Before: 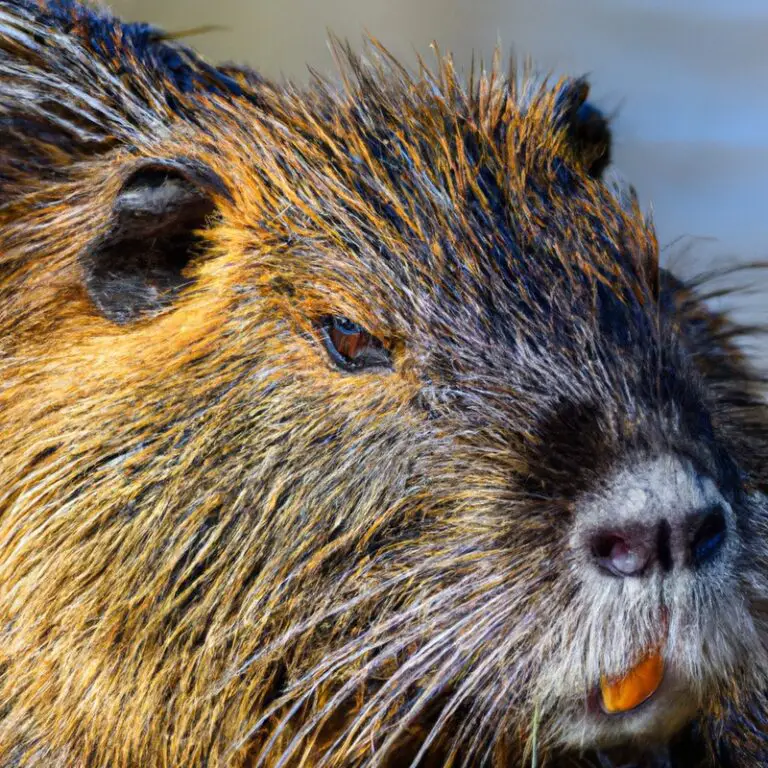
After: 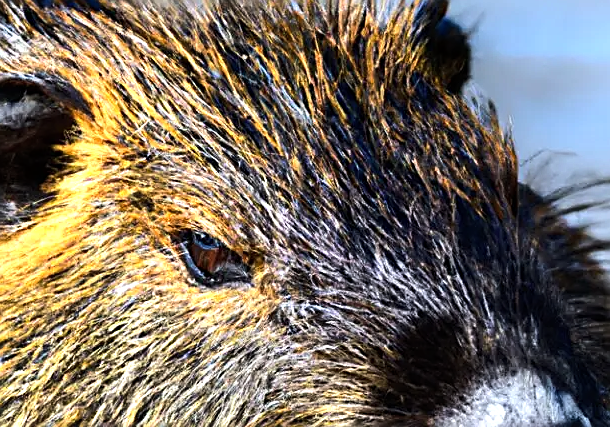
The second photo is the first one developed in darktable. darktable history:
crop: left 18.38%, top 11.092%, right 2.134%, bottom 33.217%
sharpen: on, module defaults
tone equalizer: -8 EV -1.08 EV, -7 EV -1.01 EV, -6 EV -0.867 EV, -5 EV -0.578 EV, -3 EV 0.578 EV, -2 EV 0.867 EV, -1 EV 1.01 EV, +0 EV 1.08 EV, edges refinement/feathering 500, mask exposure compensation -1.57 EV, preserve details no
